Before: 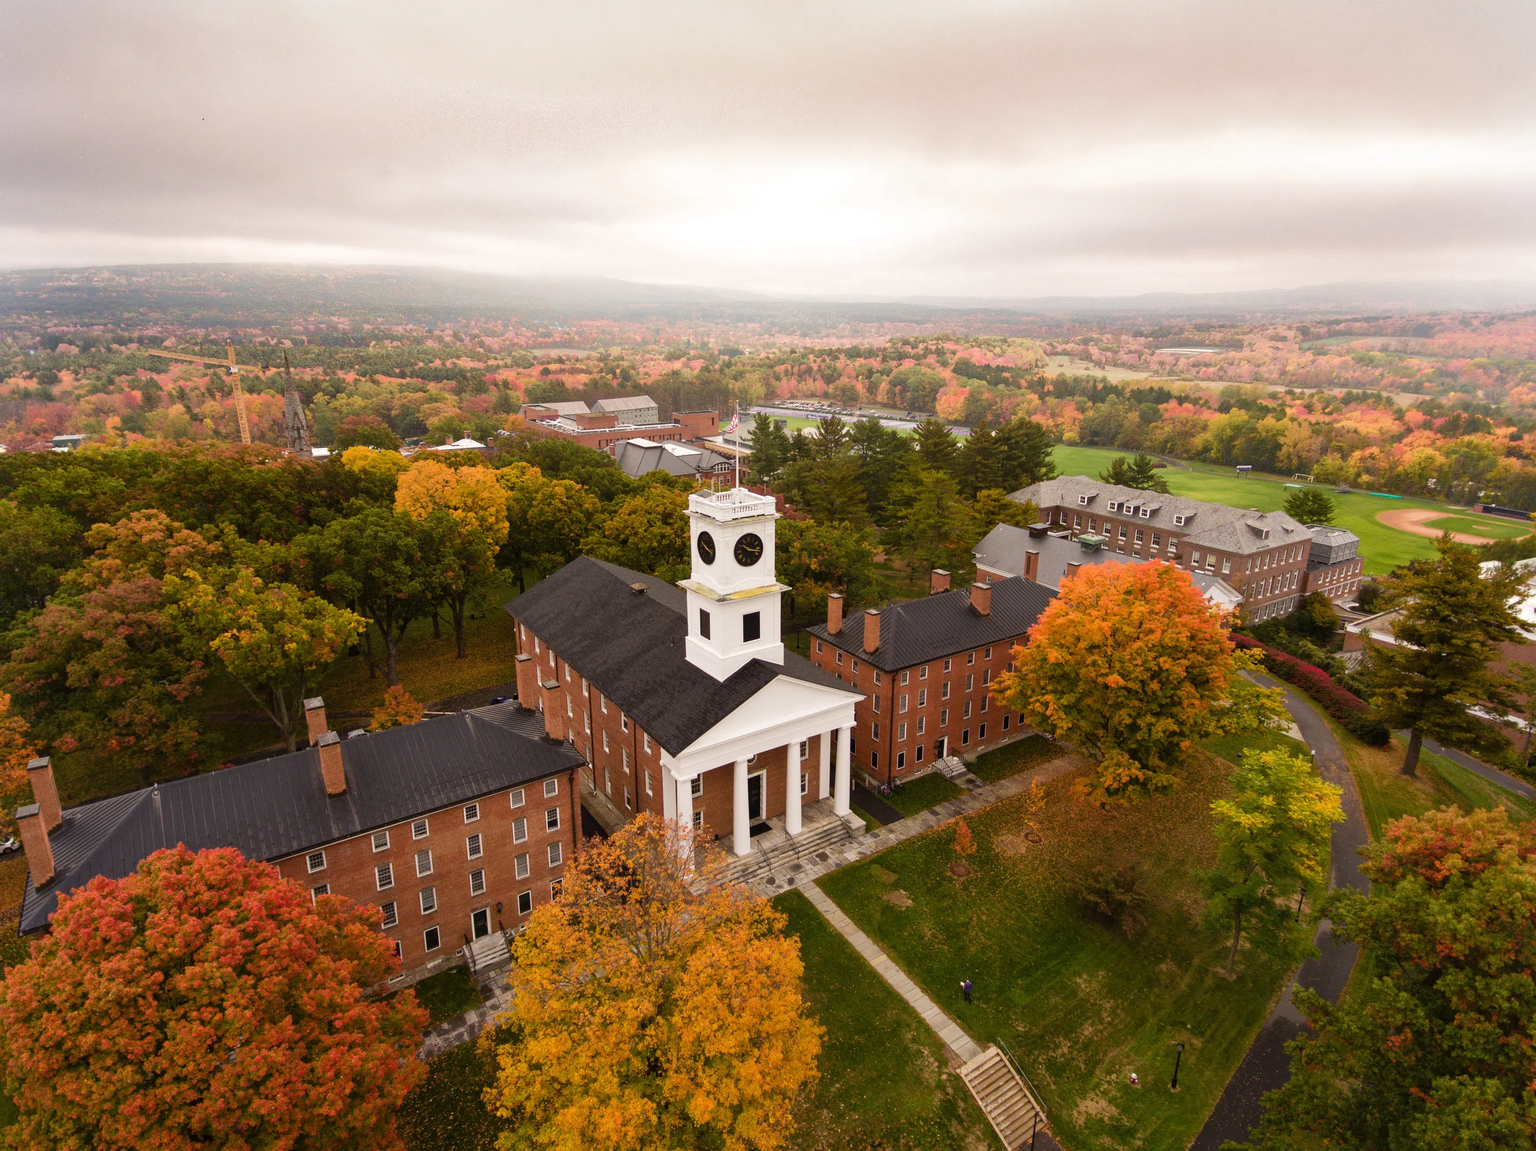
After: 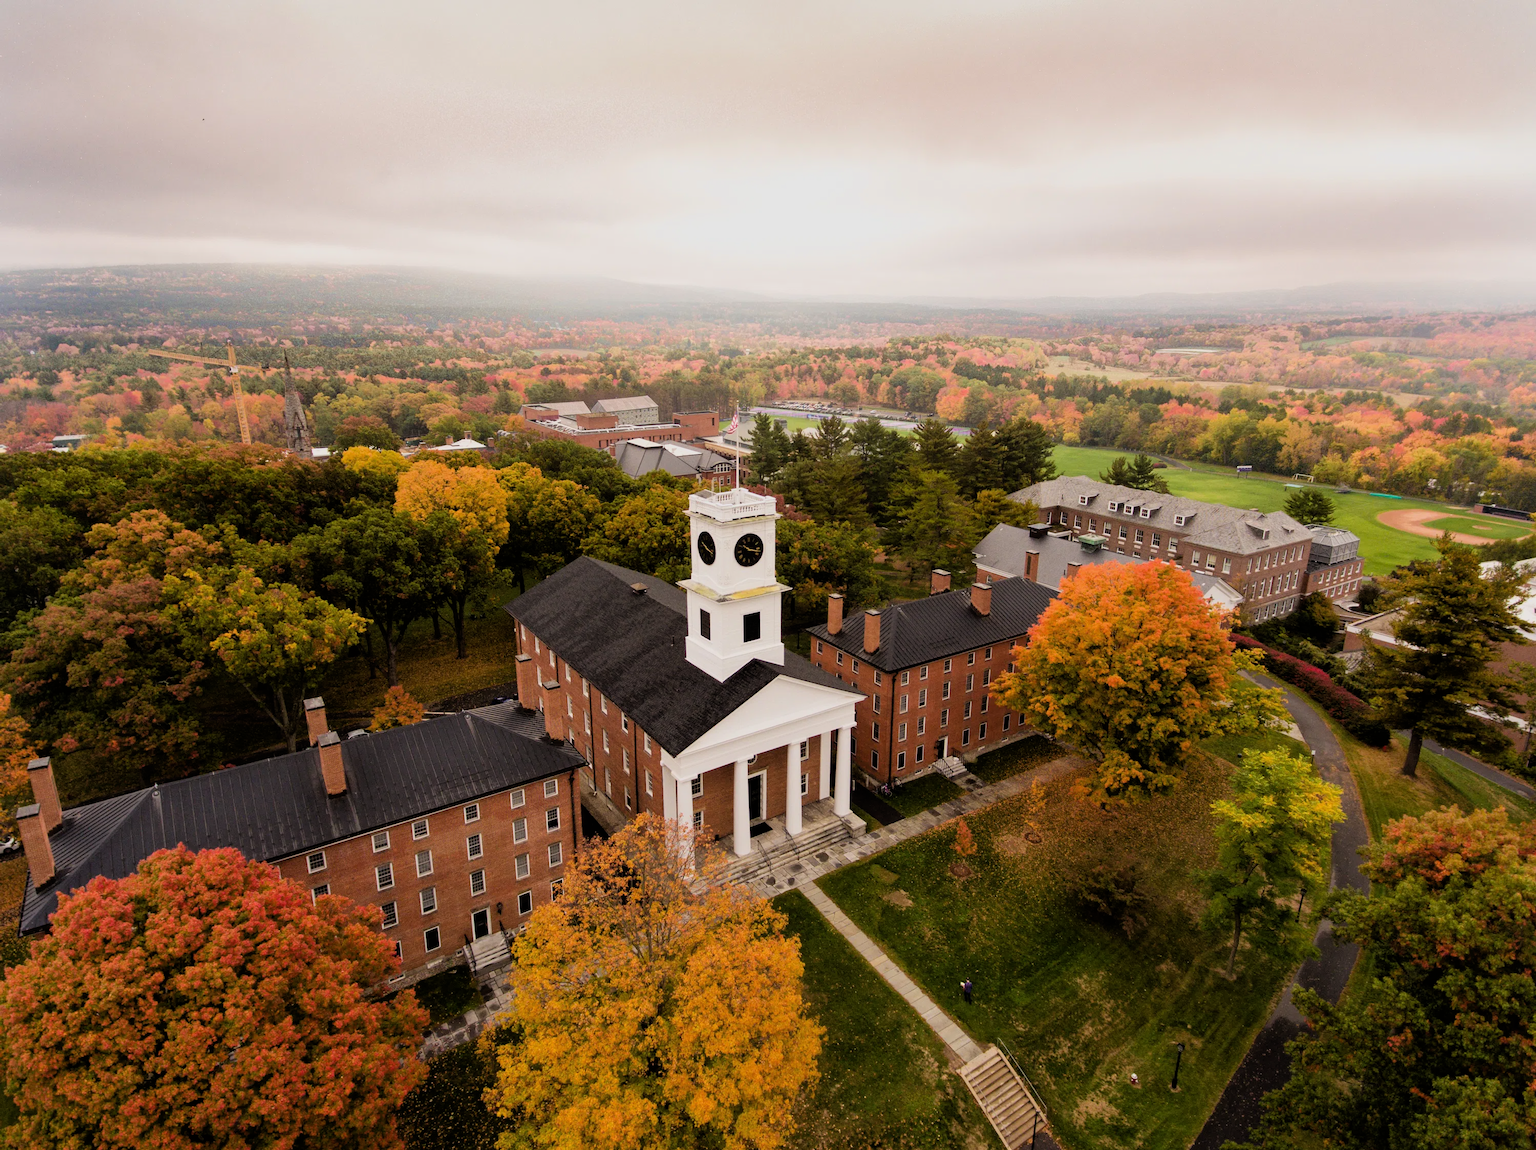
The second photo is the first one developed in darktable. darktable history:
filmic rgb: black relative exposure -8 EV, white relative exposure 4.01 EV, hardness 4.21, latitude 49.3%, contrast 1.101, color science v6 (2022)
